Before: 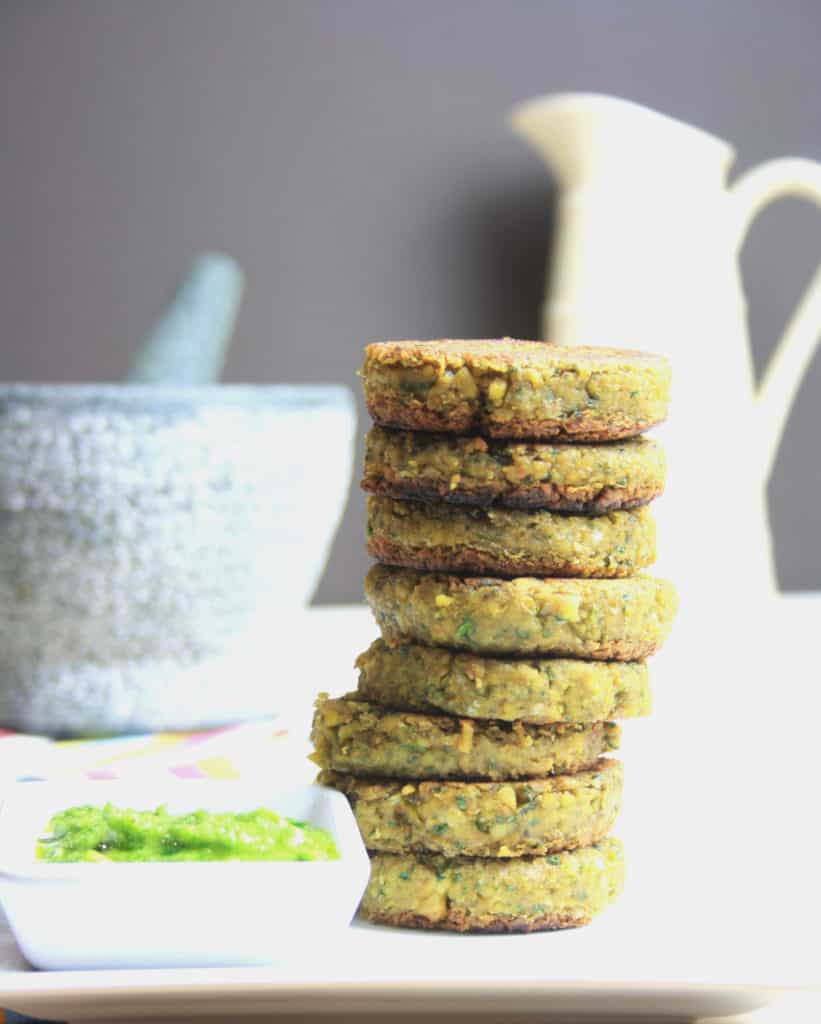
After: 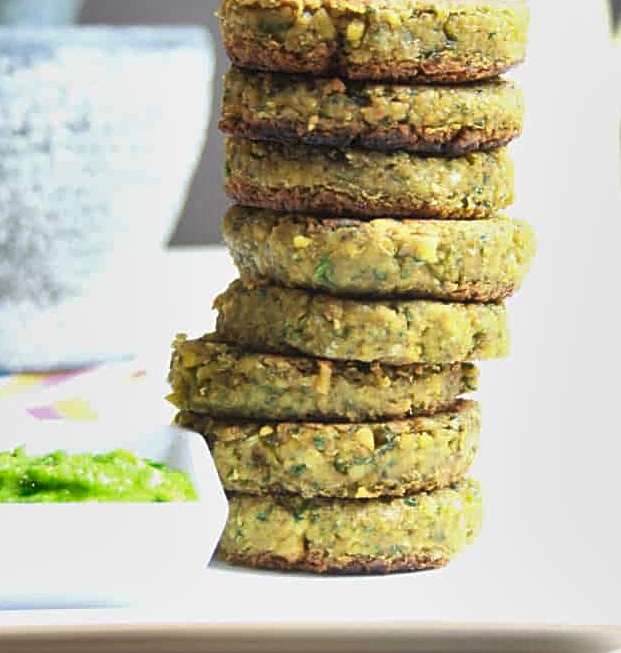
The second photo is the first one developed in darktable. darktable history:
sharpen: on, module defaults
shadows and highlights: low approximation 0.01, soften with gaussian
crop and rotate: left 17.299%, top 35.115%, right 7.015%, bottom 1.024%
tone equalizer: on, module defaults
local contrast: mode bilateral grid, contrast 20, coarseness 50, detail 120%, midtone range 0.2
